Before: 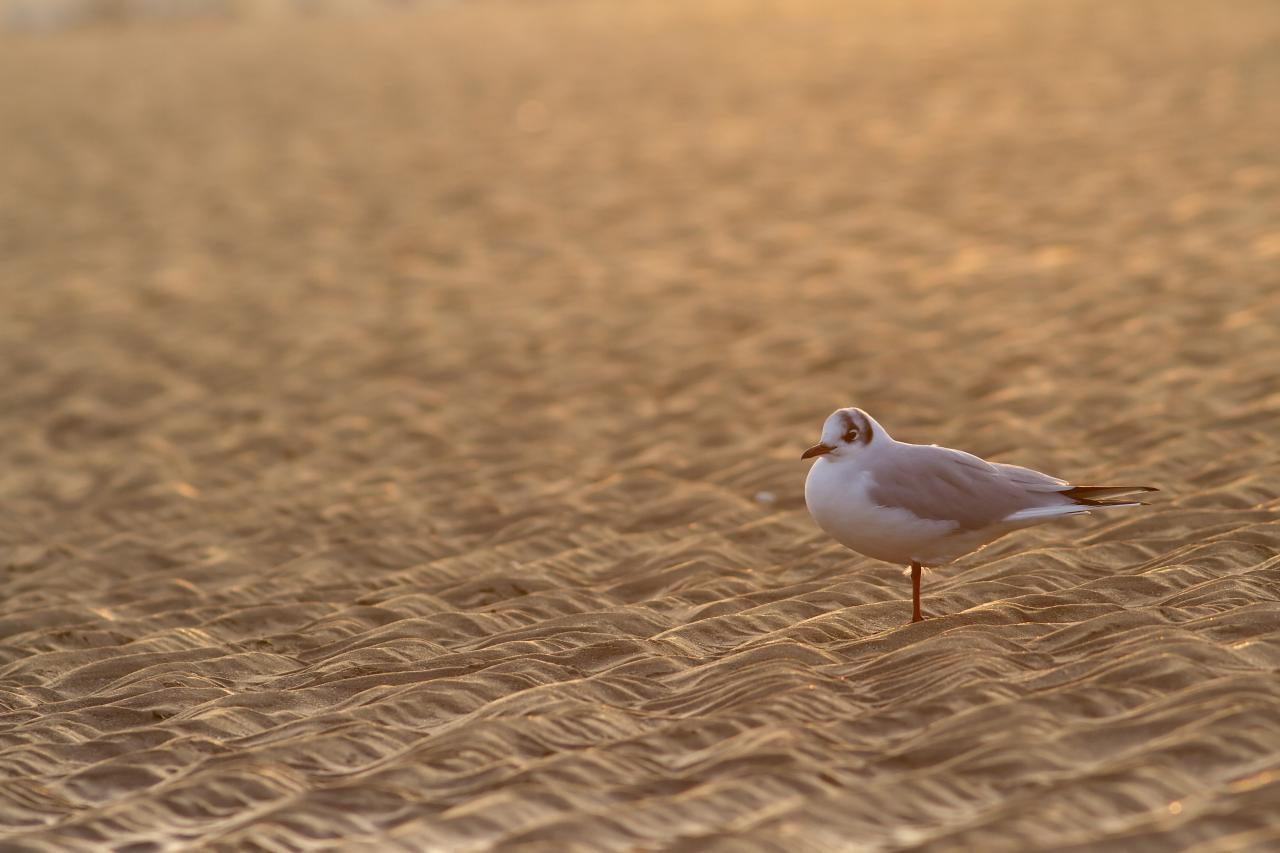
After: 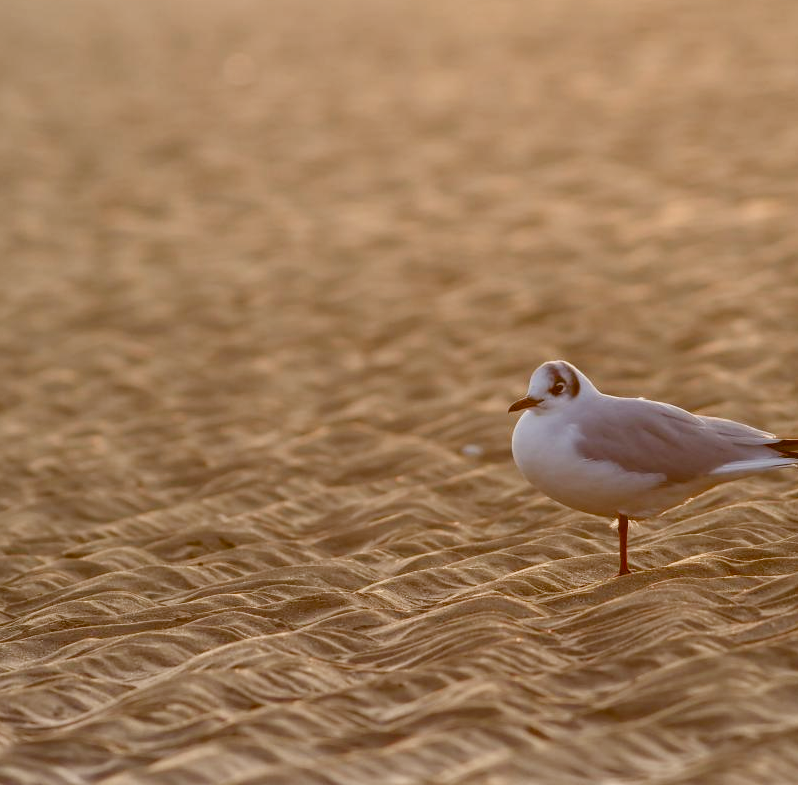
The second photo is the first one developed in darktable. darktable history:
local contrast: on, module defaults
crop and rotate: left 22.918%, top 5.629%, right 14.711%, bottom 2.247%
color balance rgb: shadows lift › chroma 1%, shadows lift › hue 113°, highlights gain › chroma 0.2%, highlights gain › hue 333°, perceptual saturation grading › global saturation 20%, perceptual saturation grading › highlights -50%, perceptual saturation grading › shadows 25%, contrast -10%
